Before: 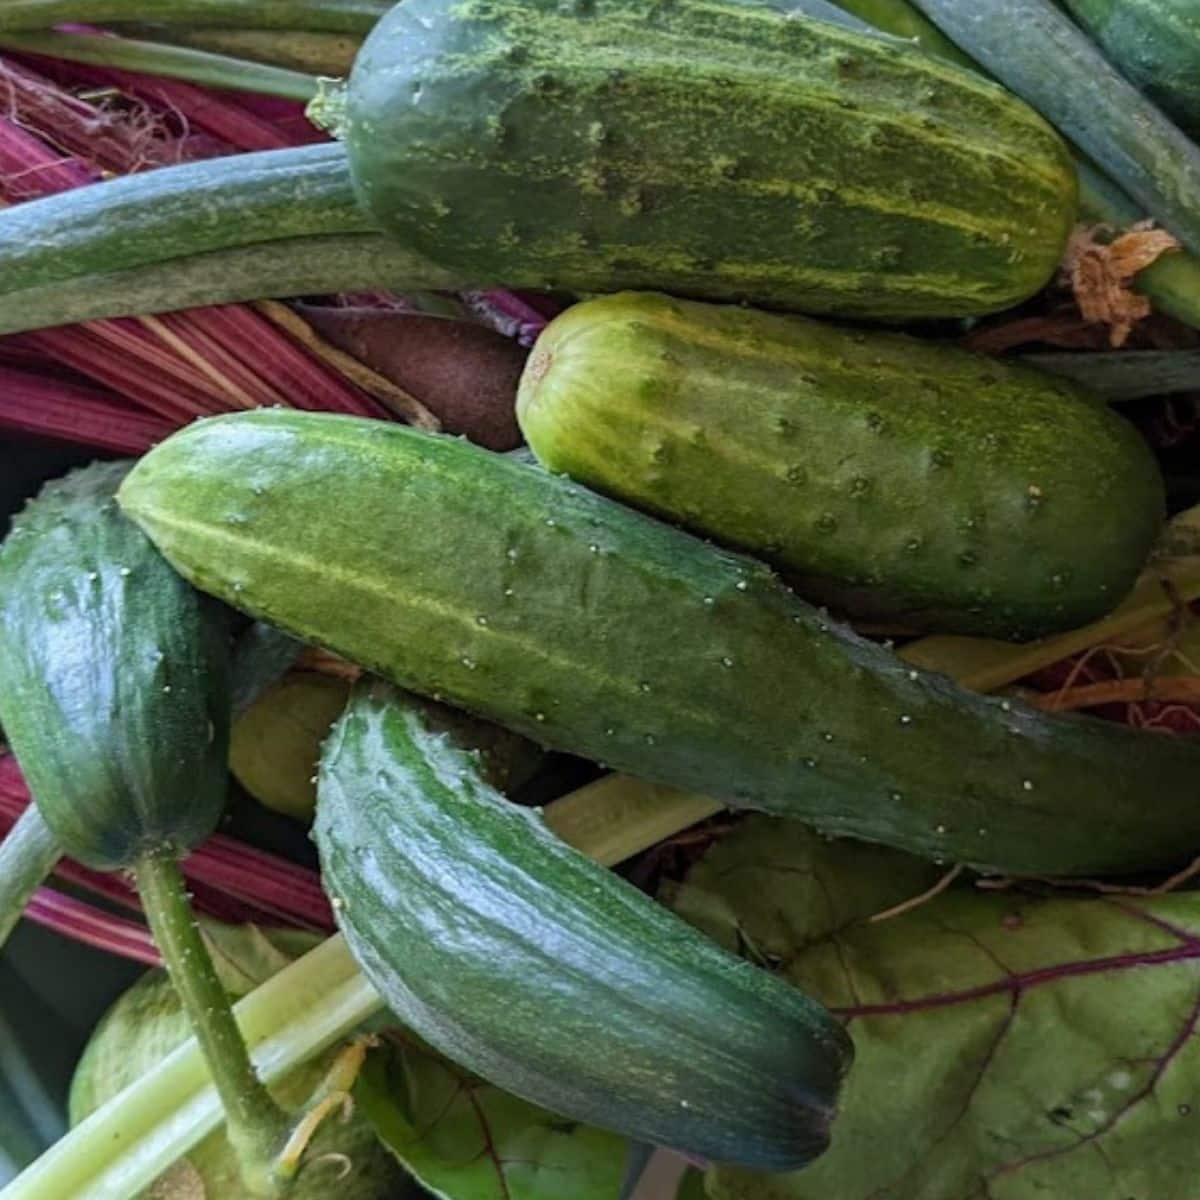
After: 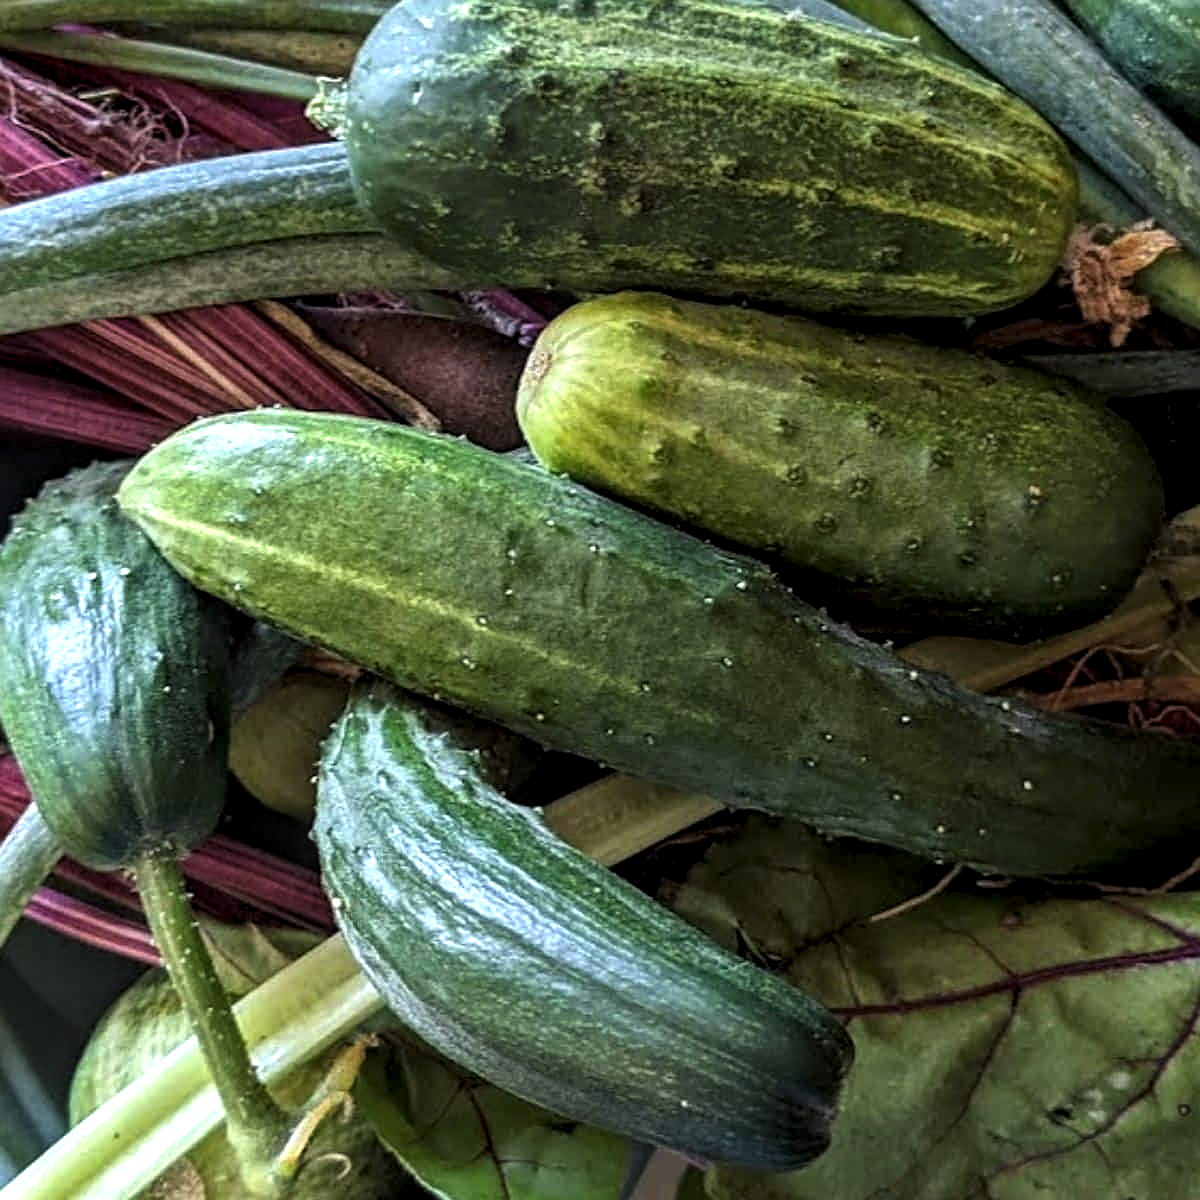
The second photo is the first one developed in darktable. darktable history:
shadows and highlights: radius 107.77, shadows 23.23, highlights -57.58, low approximation 0.01, soften with gaussian
exposure: black level correction 0.001, exposure 0.499 EV, compensate highlight preservation false
local contrast: detail 130%
levels: levels [0.029, 0.545, 0.971]
sharpen: on, module defaults
